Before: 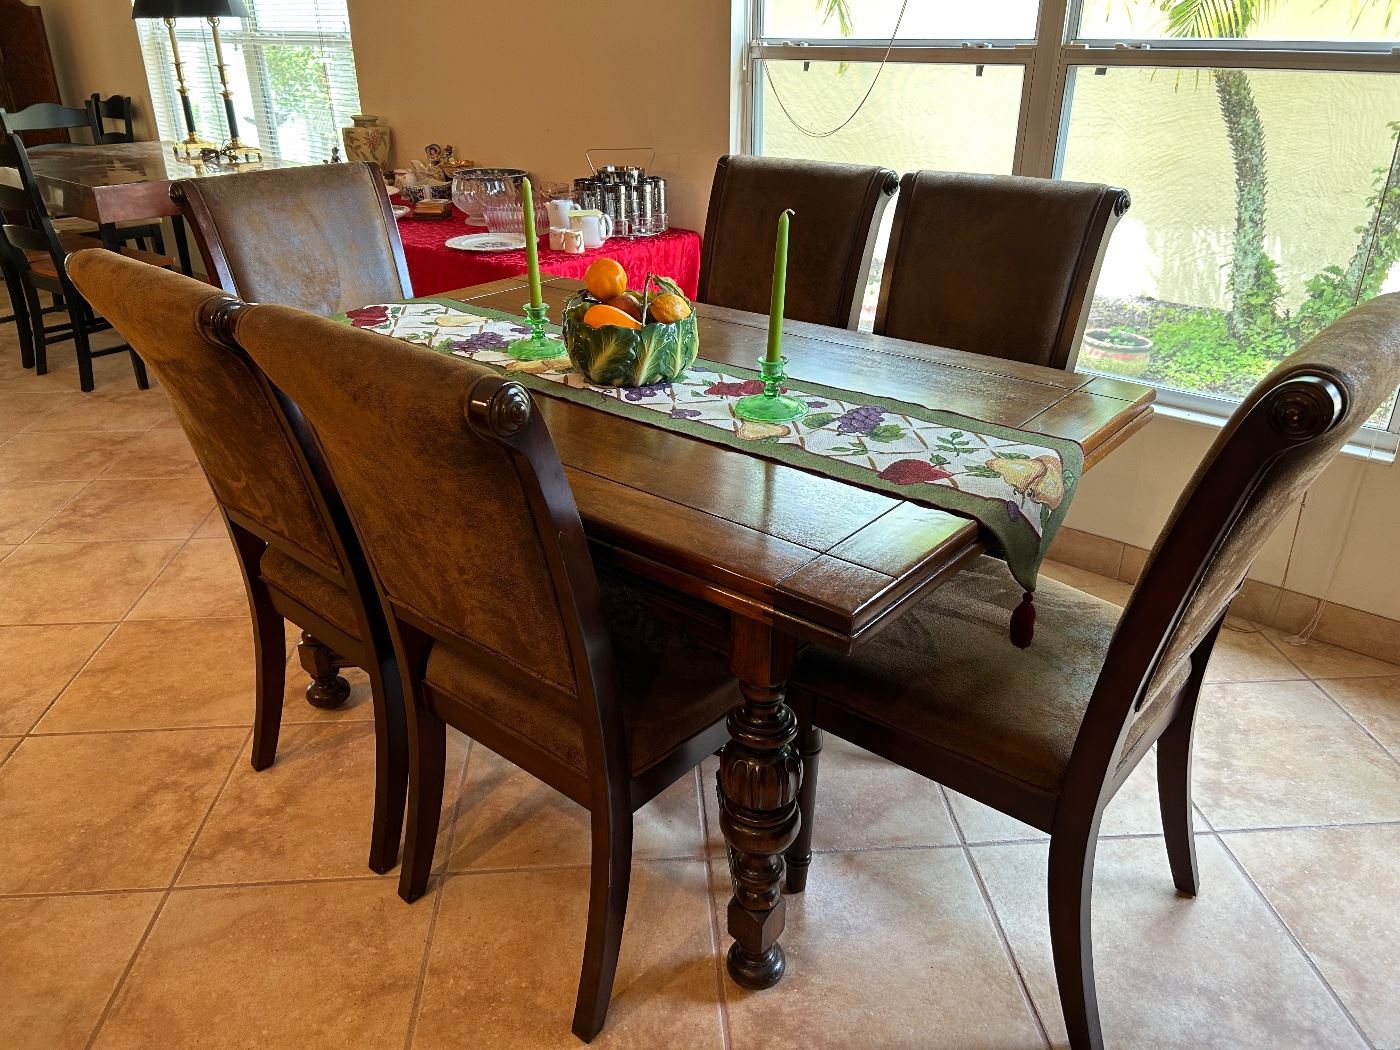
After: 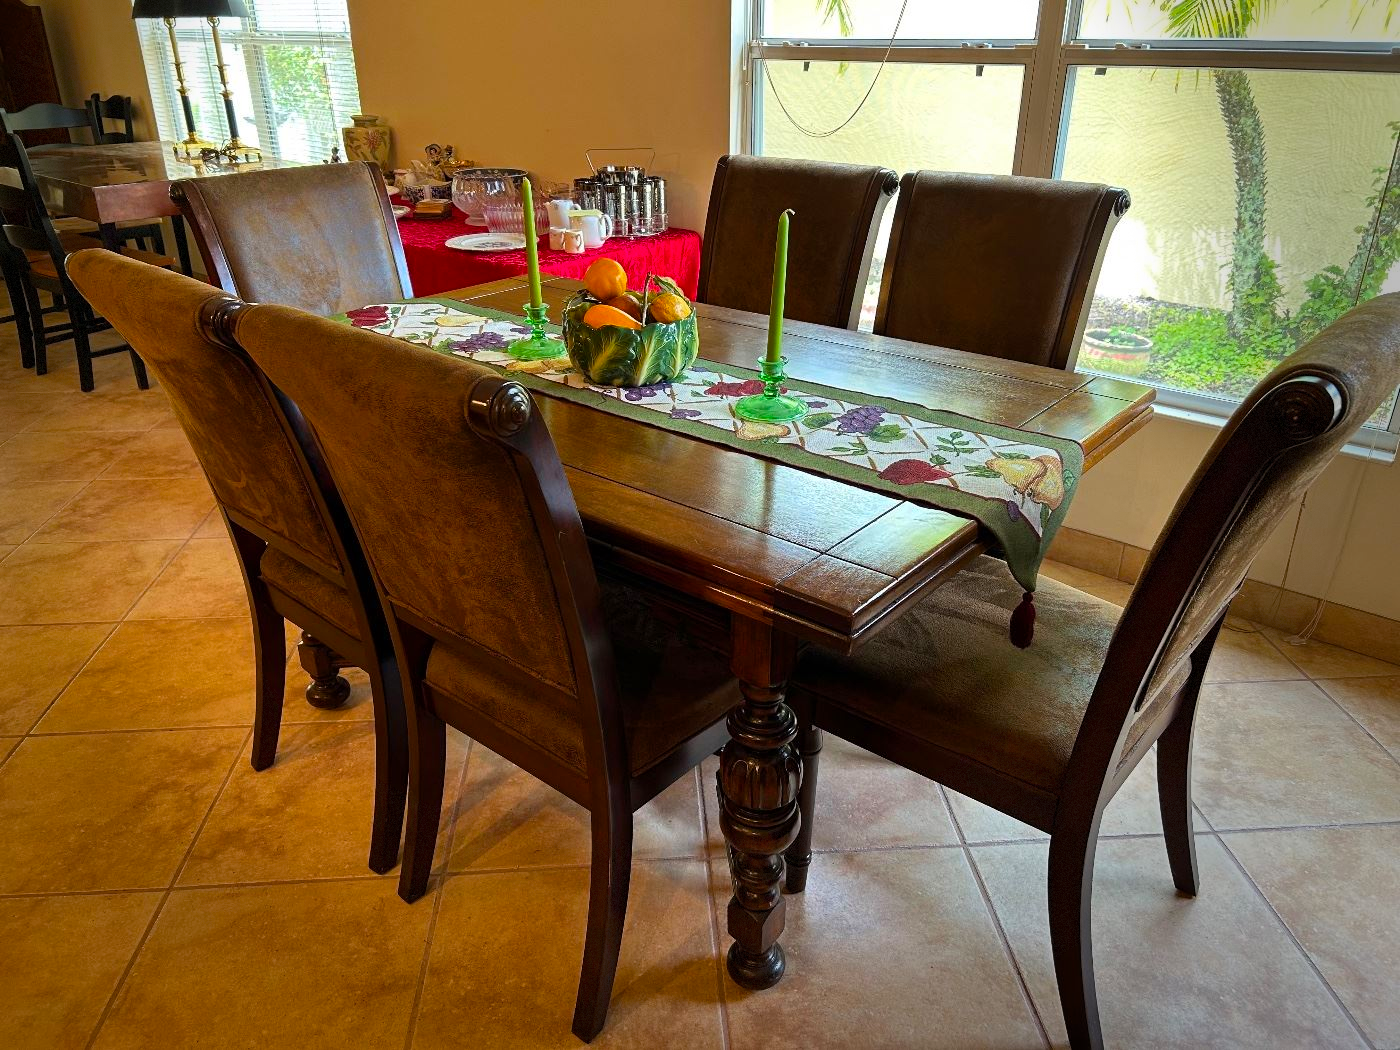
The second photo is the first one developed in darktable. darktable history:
vignetting: fall-off start 68.33%, fall-off radius 30%, saturation 0.042, center (-0.066, -0.311), width/height ratio 0.992, shape 0.85, dithering 8-bit output
color balance rgb: perceptual saturation grading › global saturation 20%, global vibrance 20%
